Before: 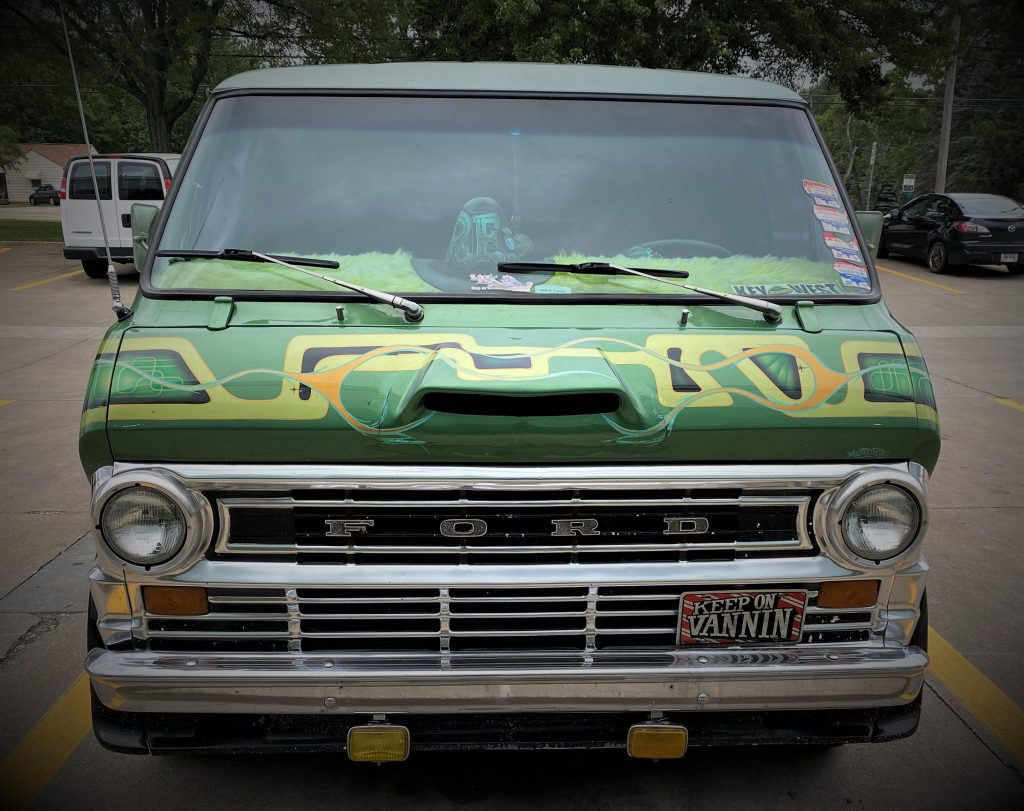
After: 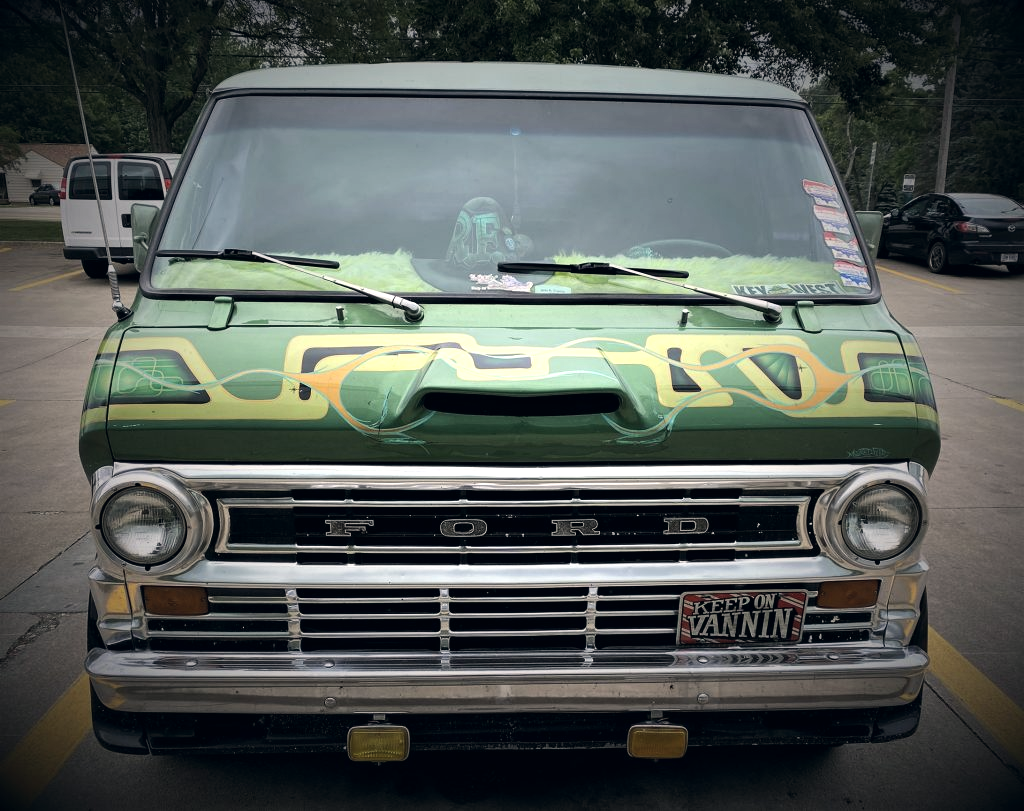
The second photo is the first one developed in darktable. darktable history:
tone equalizer: -8 EV -0.417 EV, -7 EV -0.389 EV, -6 EV -0.333 EV, -5 EV -0.222 EV, -3 EV 0.222 EV, -2 EV 0.333 EV, -1 EV 0.389 EV, +0 EV 0.417 EV, edges refinement/feathering 500, mask exposure compensation -1.25 EV, preserve details no
color correction: highlights a* 2.75, highlights b* 5, shadows a* -2.04, shadows b* -4.84, saturation 0.8
